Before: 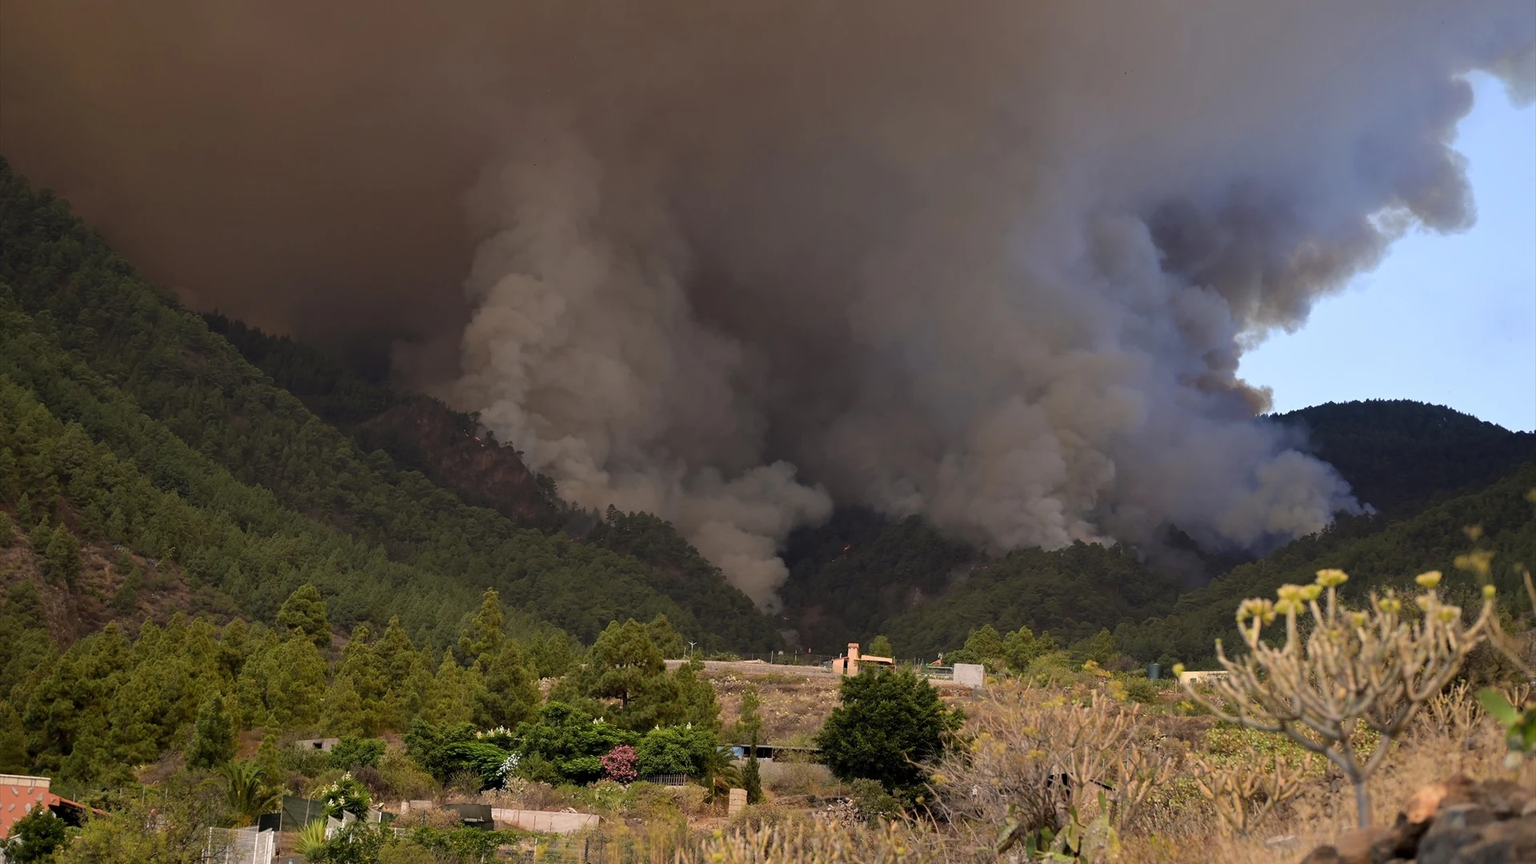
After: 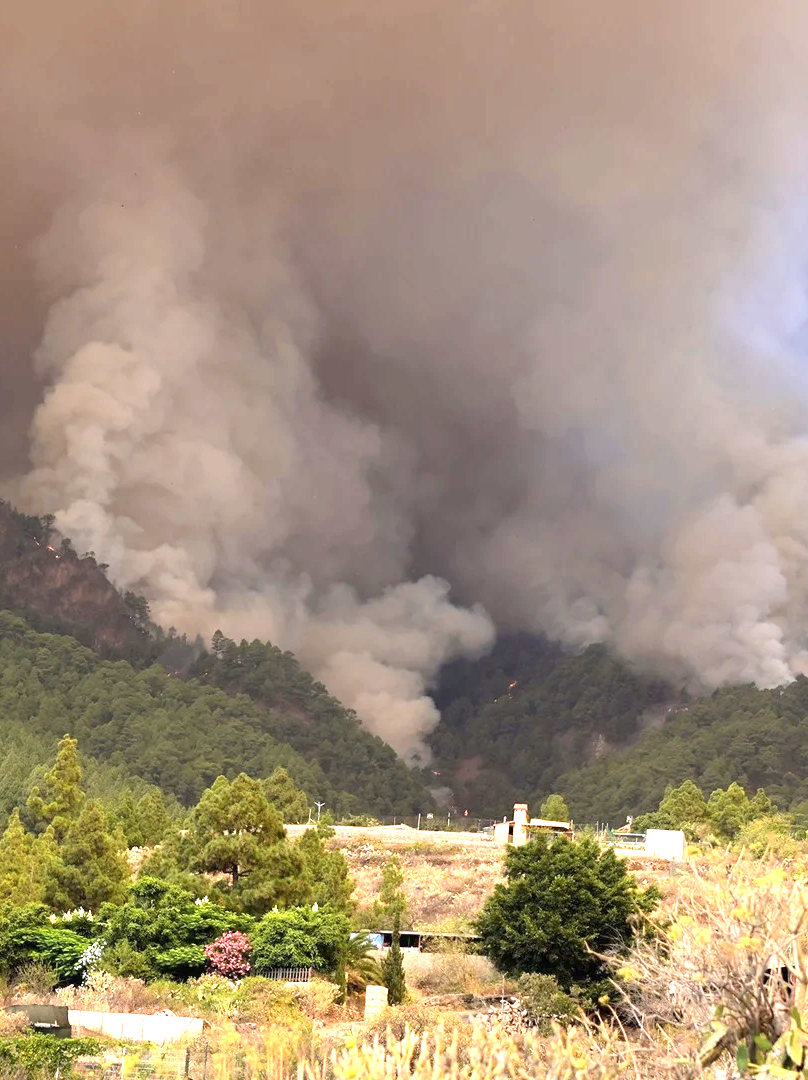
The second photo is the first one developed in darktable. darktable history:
crop: left 28.486%, right 29.427%
exposure: black level correction 0, exposure 1.95 EV, compensate highlight preservation false
